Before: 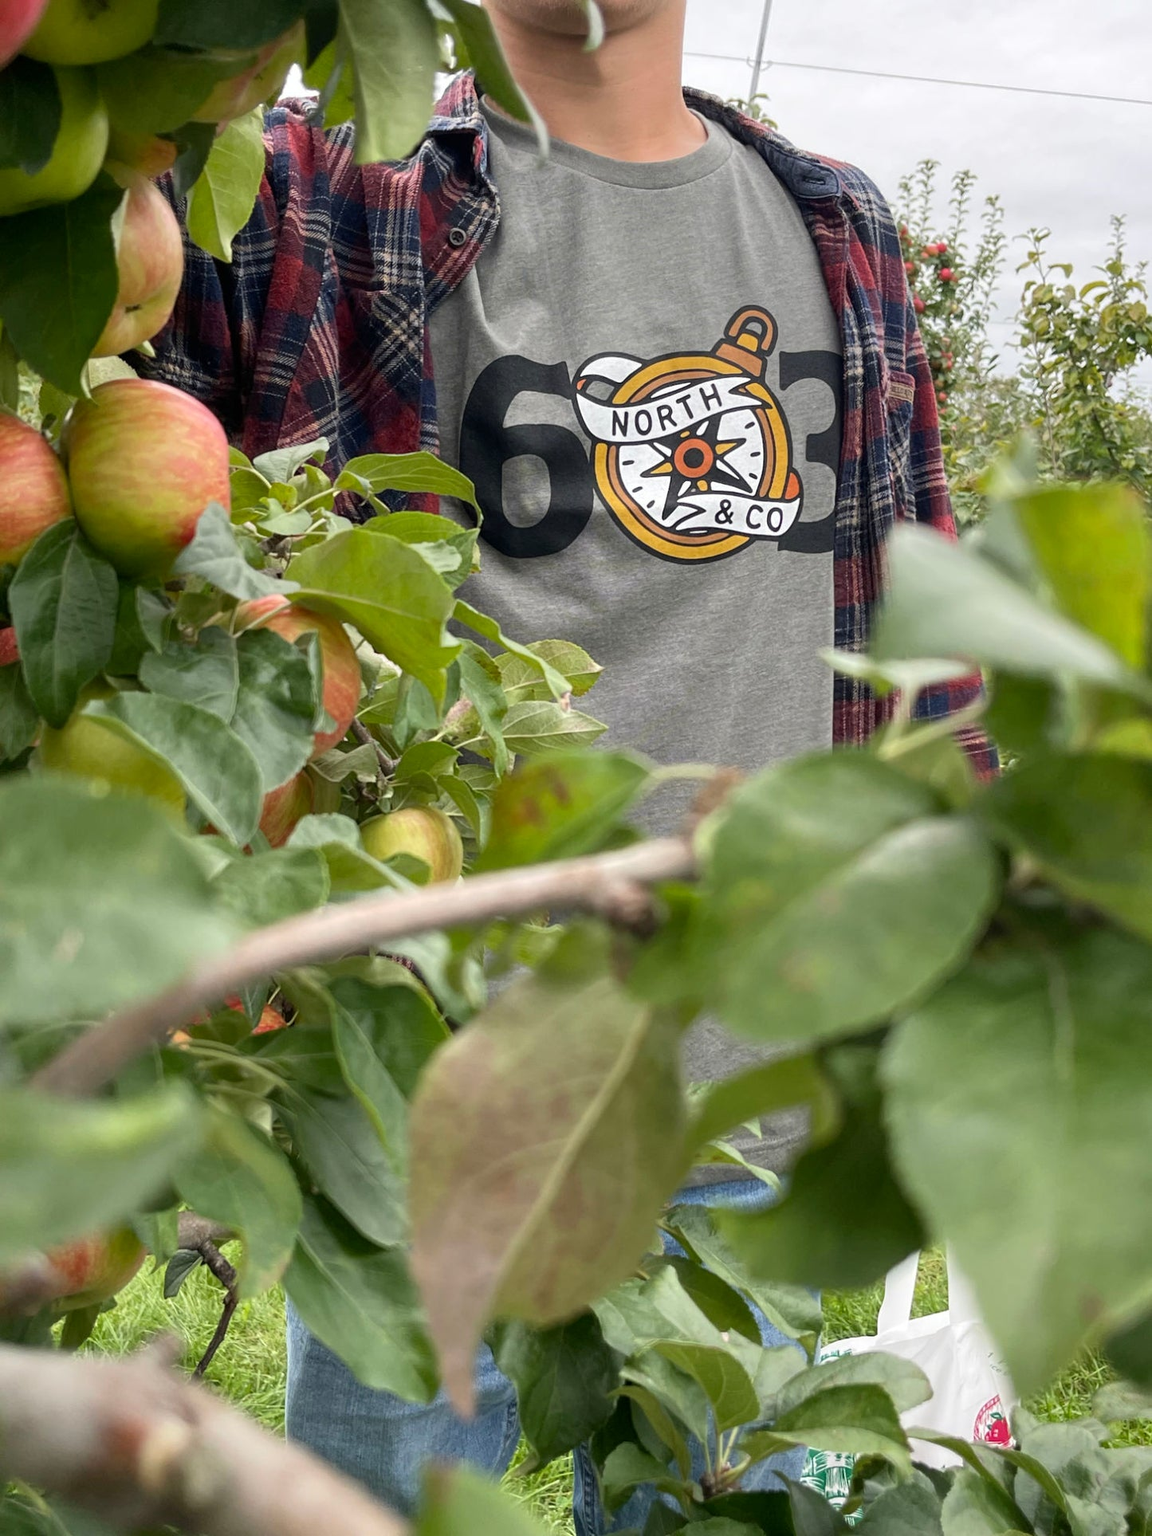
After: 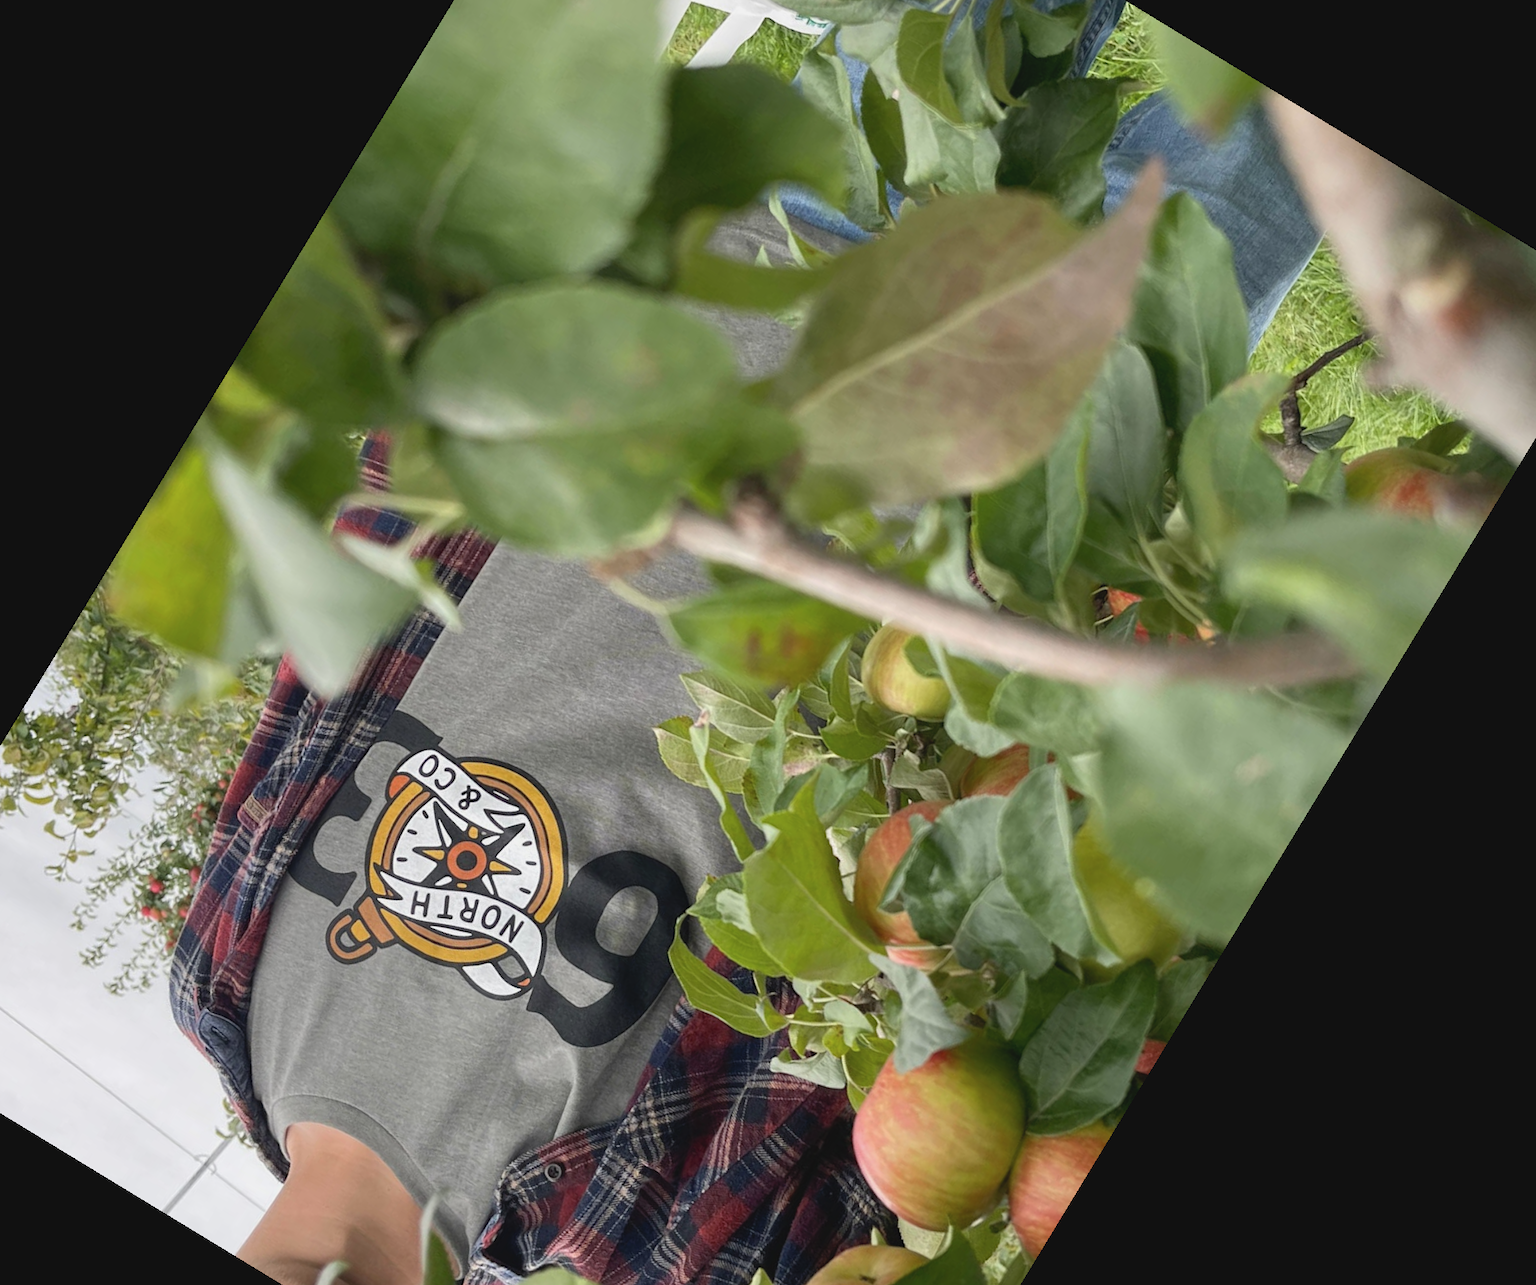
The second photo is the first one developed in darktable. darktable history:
contrast brightness saturation: contrast -0.1, saturation -0.1
crop and rotate: angle 148.68°, left 9.111%, top 15.603%, right 4.588%, bottom 17.041%
